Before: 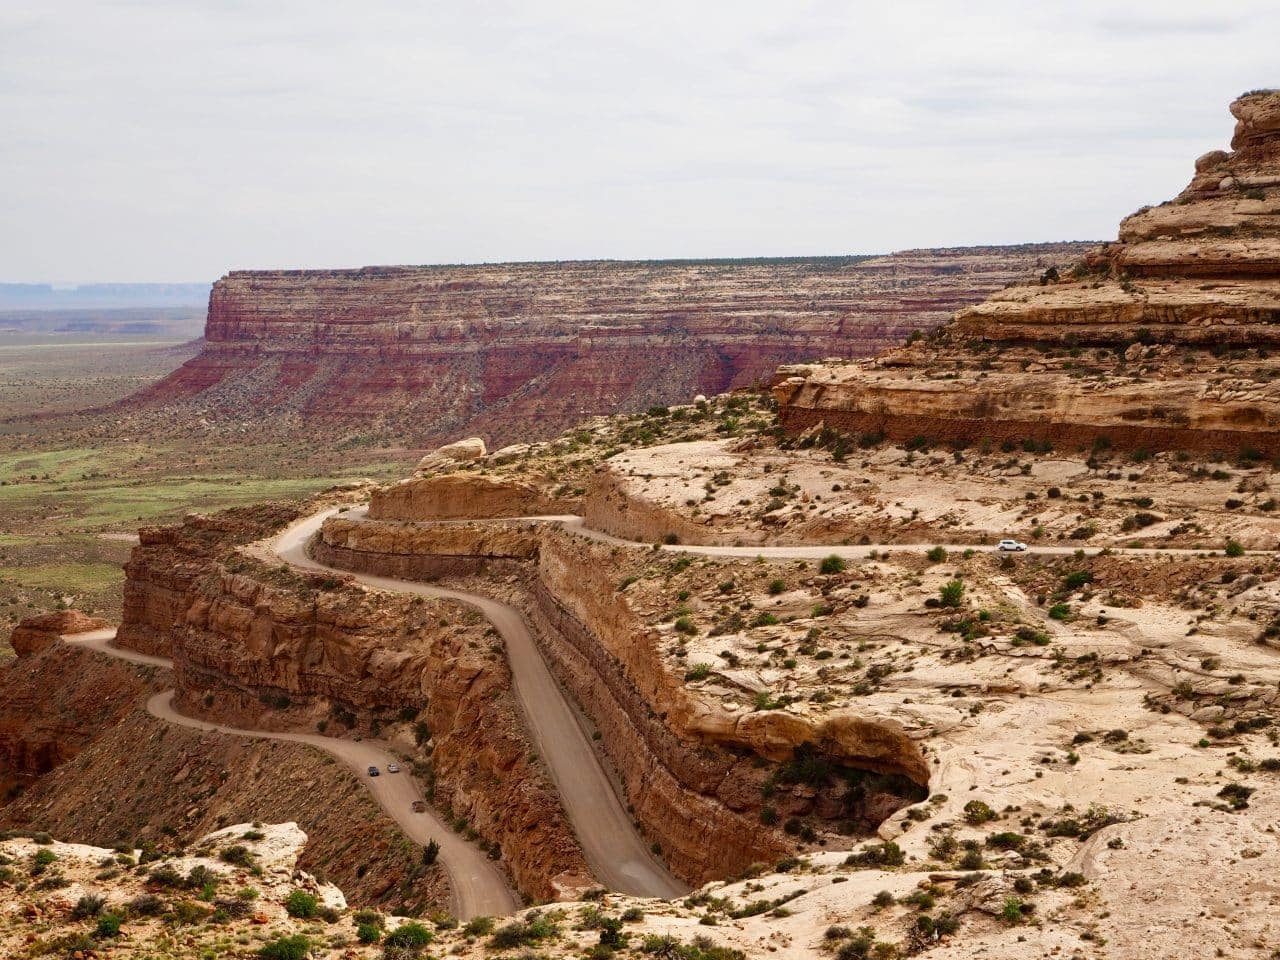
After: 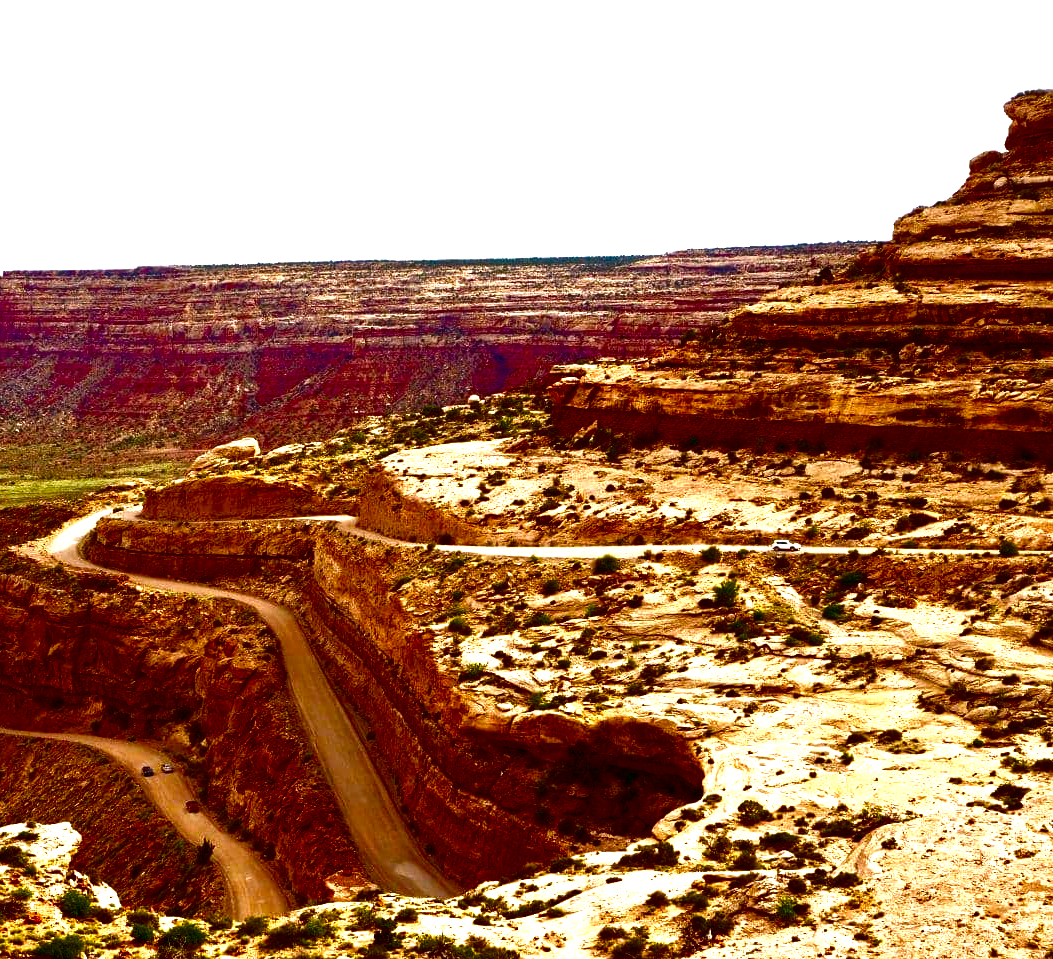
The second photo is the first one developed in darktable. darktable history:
haze removal: adaptive false
color balance rgb: shadows lift › chroma 1.019%, shadows lift › hue 29.7°, linear chroma grading › global chroma 49.981%, perceptual saturation grading › global saturation 20%, perceptual saturation grading › highlights -25.548%, perceptual saturation grading › shadows 25.996%
contrast brightness saturation: contrast 0.091, brightness -0.587, saturation 0.171
exposure: black level correction 0, exposure 1 EV, compensate exposure bias true, compensate highlight preservation false
crop: left 17.671%, bottom 0.018%
